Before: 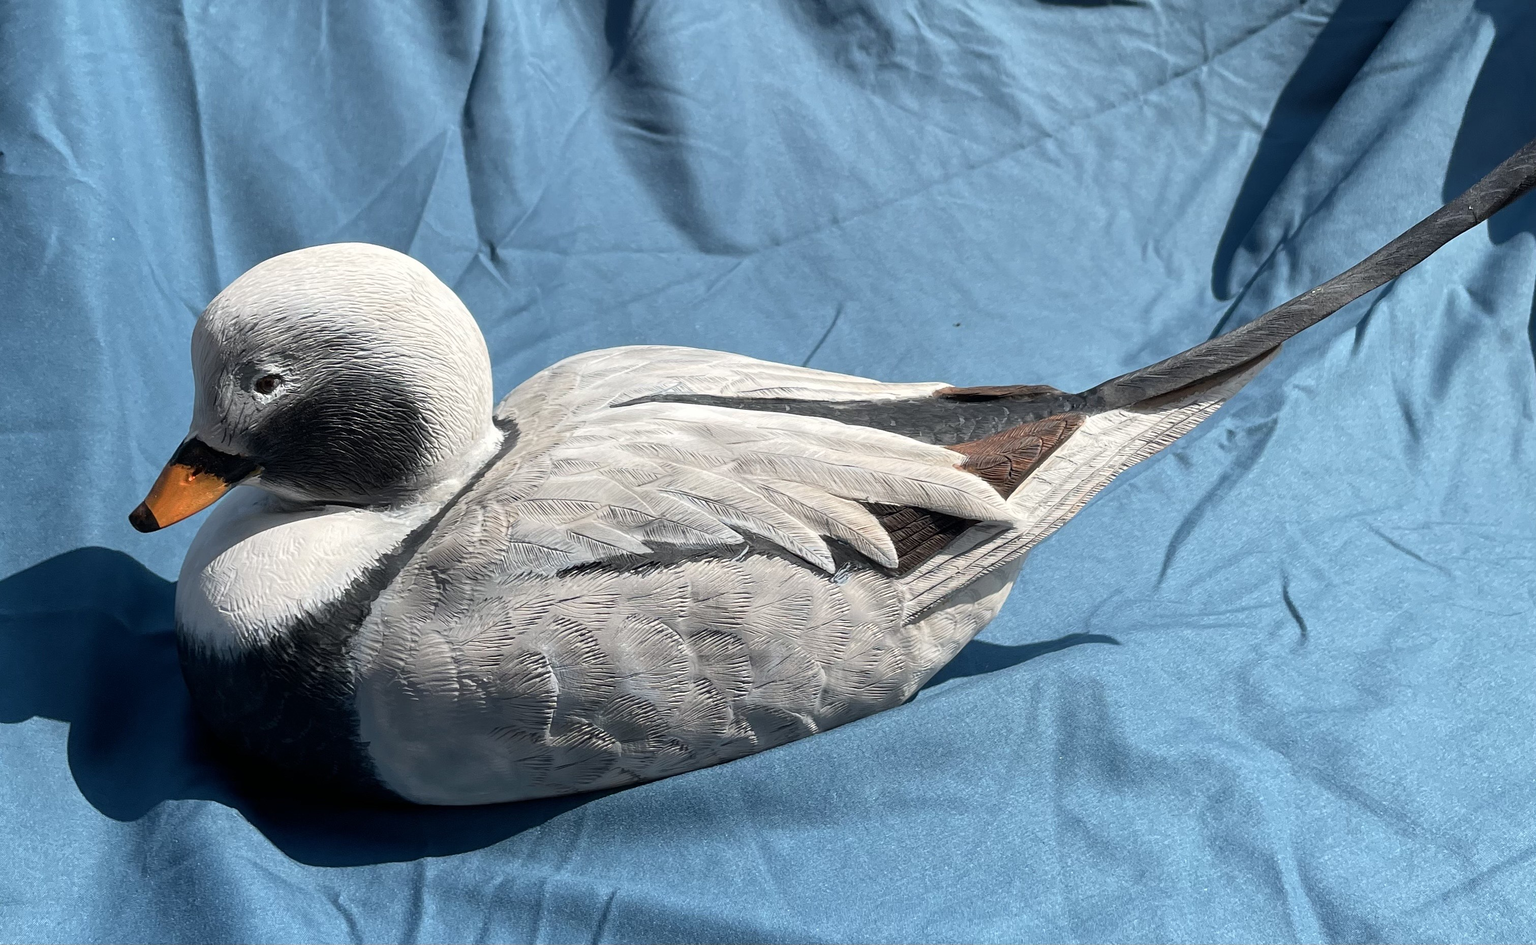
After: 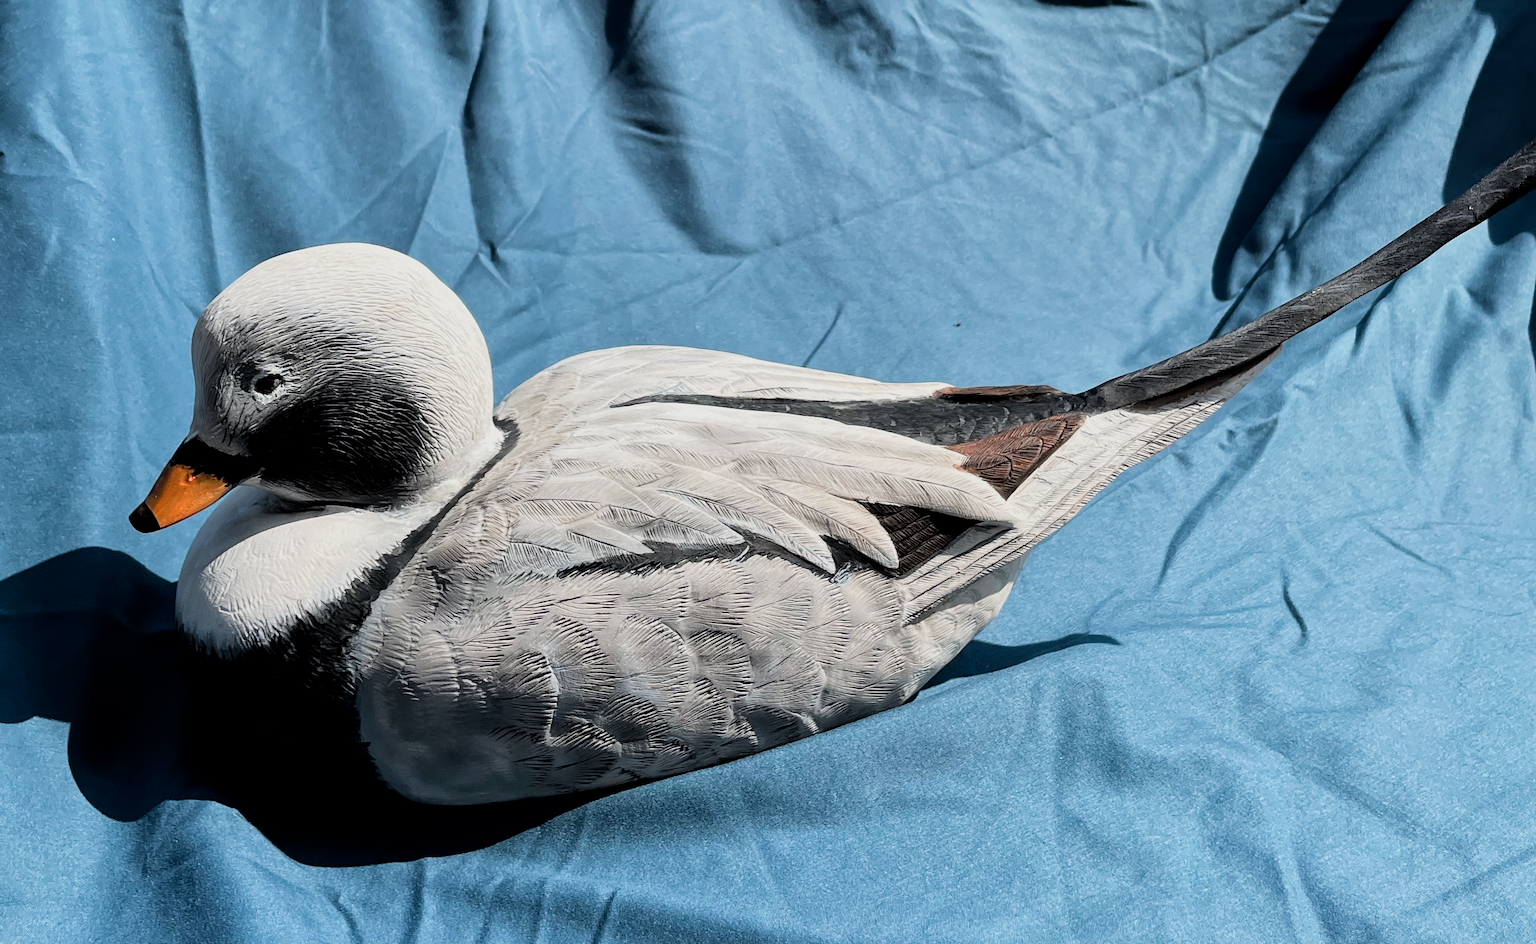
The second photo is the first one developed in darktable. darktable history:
filmic rgb: black relative exposure -5.05 EV, white relative exposure 3.97 EV, threshold 3.03 EV, hardness 2.88, contrast 1.3, highlights saturation mix -31.13%, enable highlight reconstruction true
local contrast: mode bilateral grid, contrast 20, coarseness 51, detail 120%, midtone range 0.2
